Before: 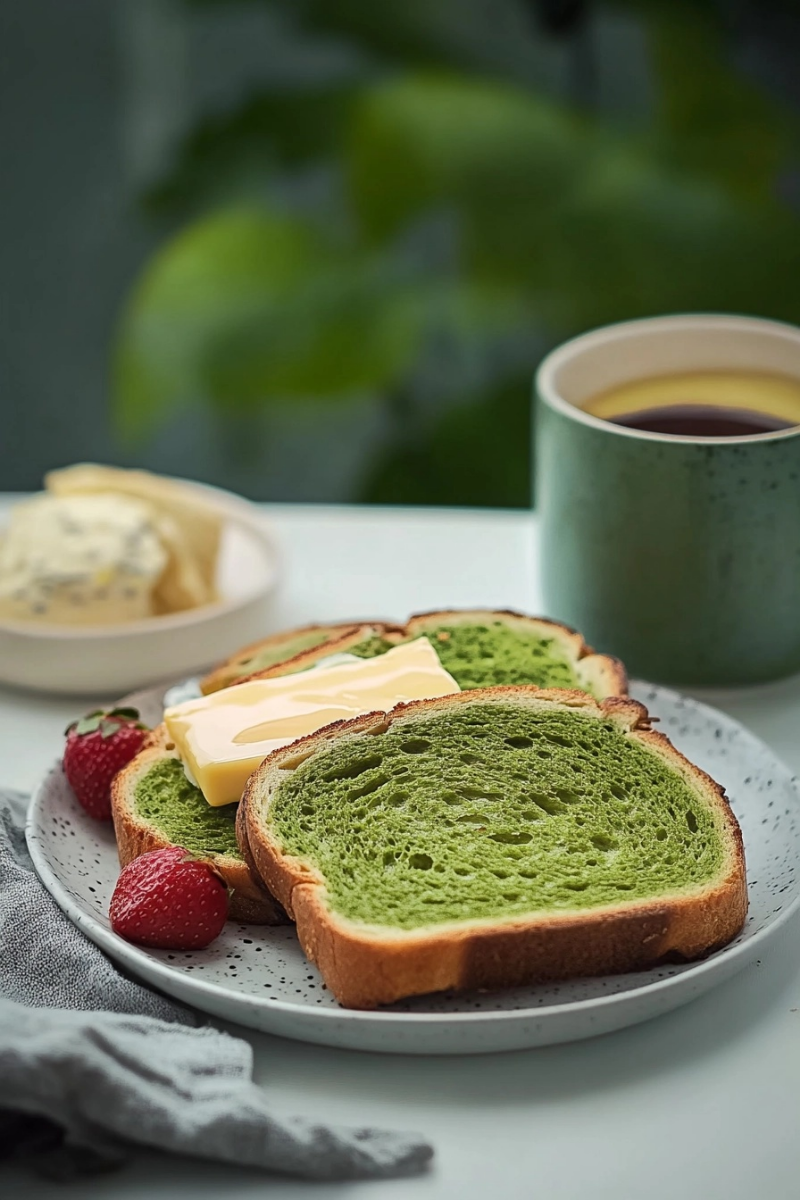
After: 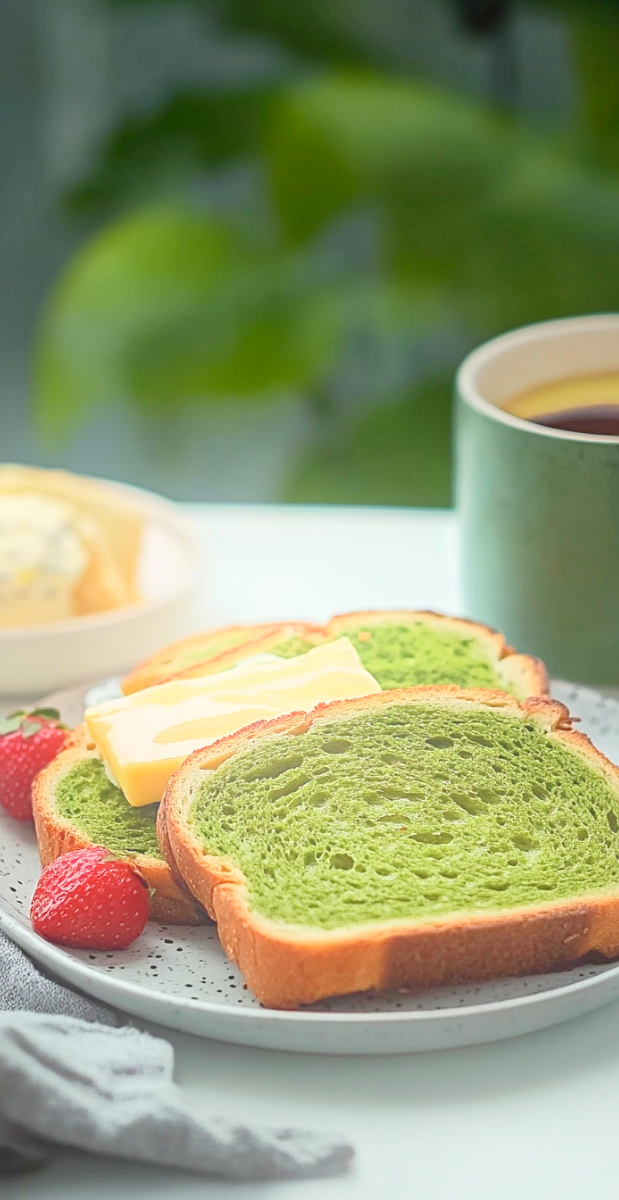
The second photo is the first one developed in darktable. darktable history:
sharpen: amount 0.2
bloom: on, module defaults
levels: levels [0, 0.43, 0.984]
crop: left 9.88%, right 12.664%
